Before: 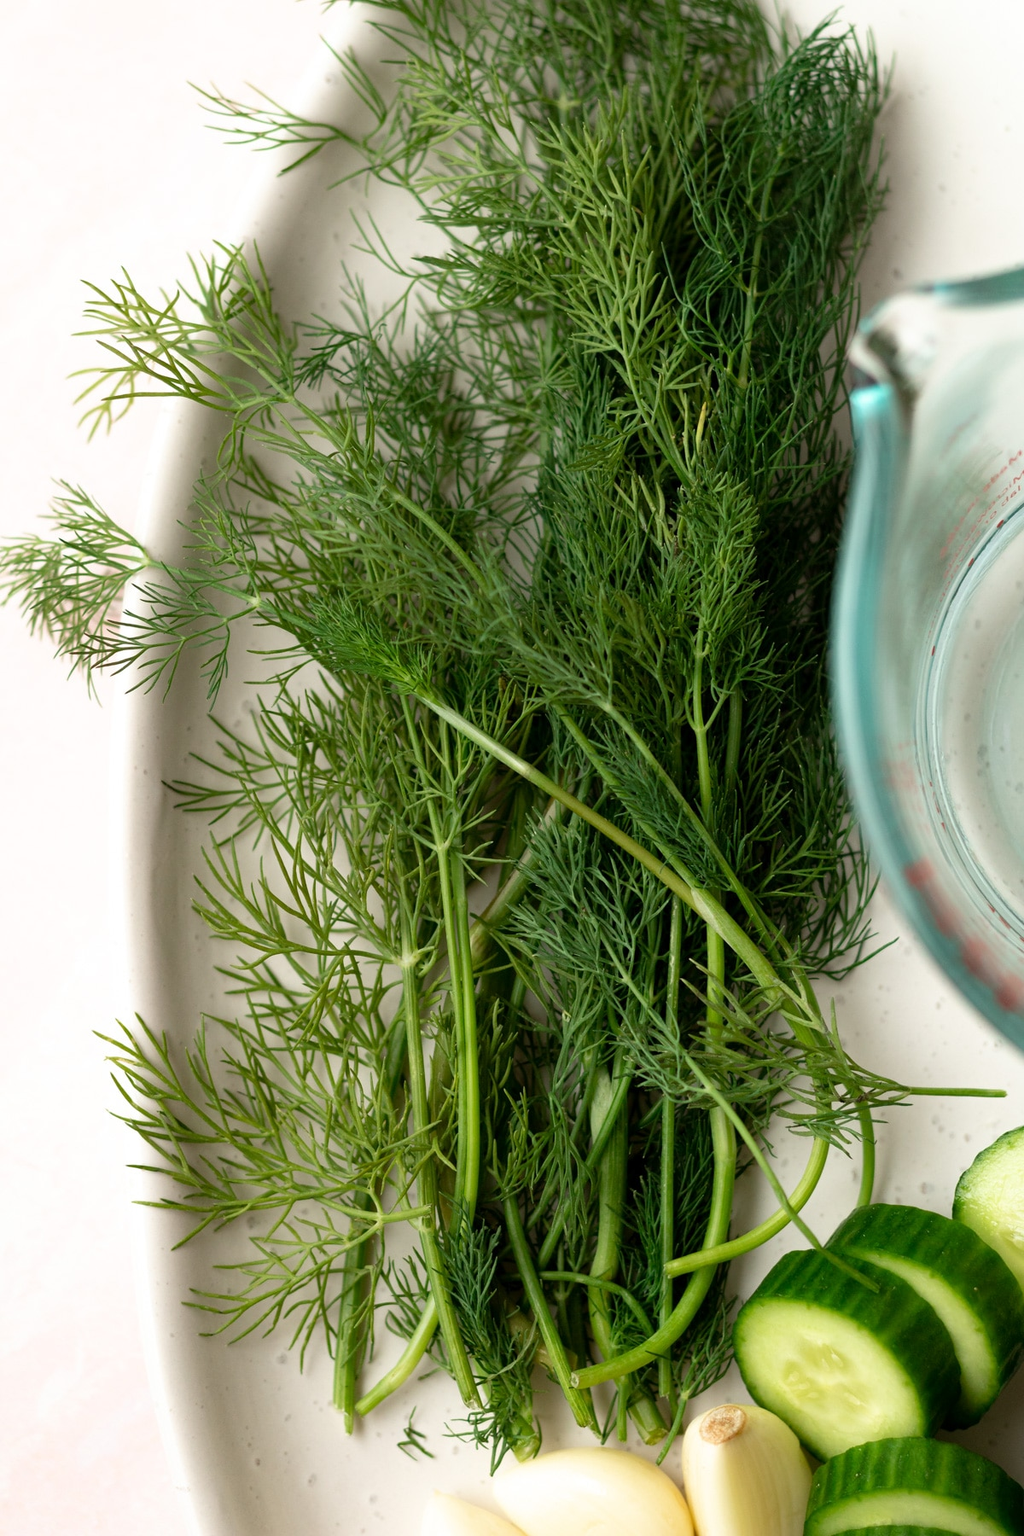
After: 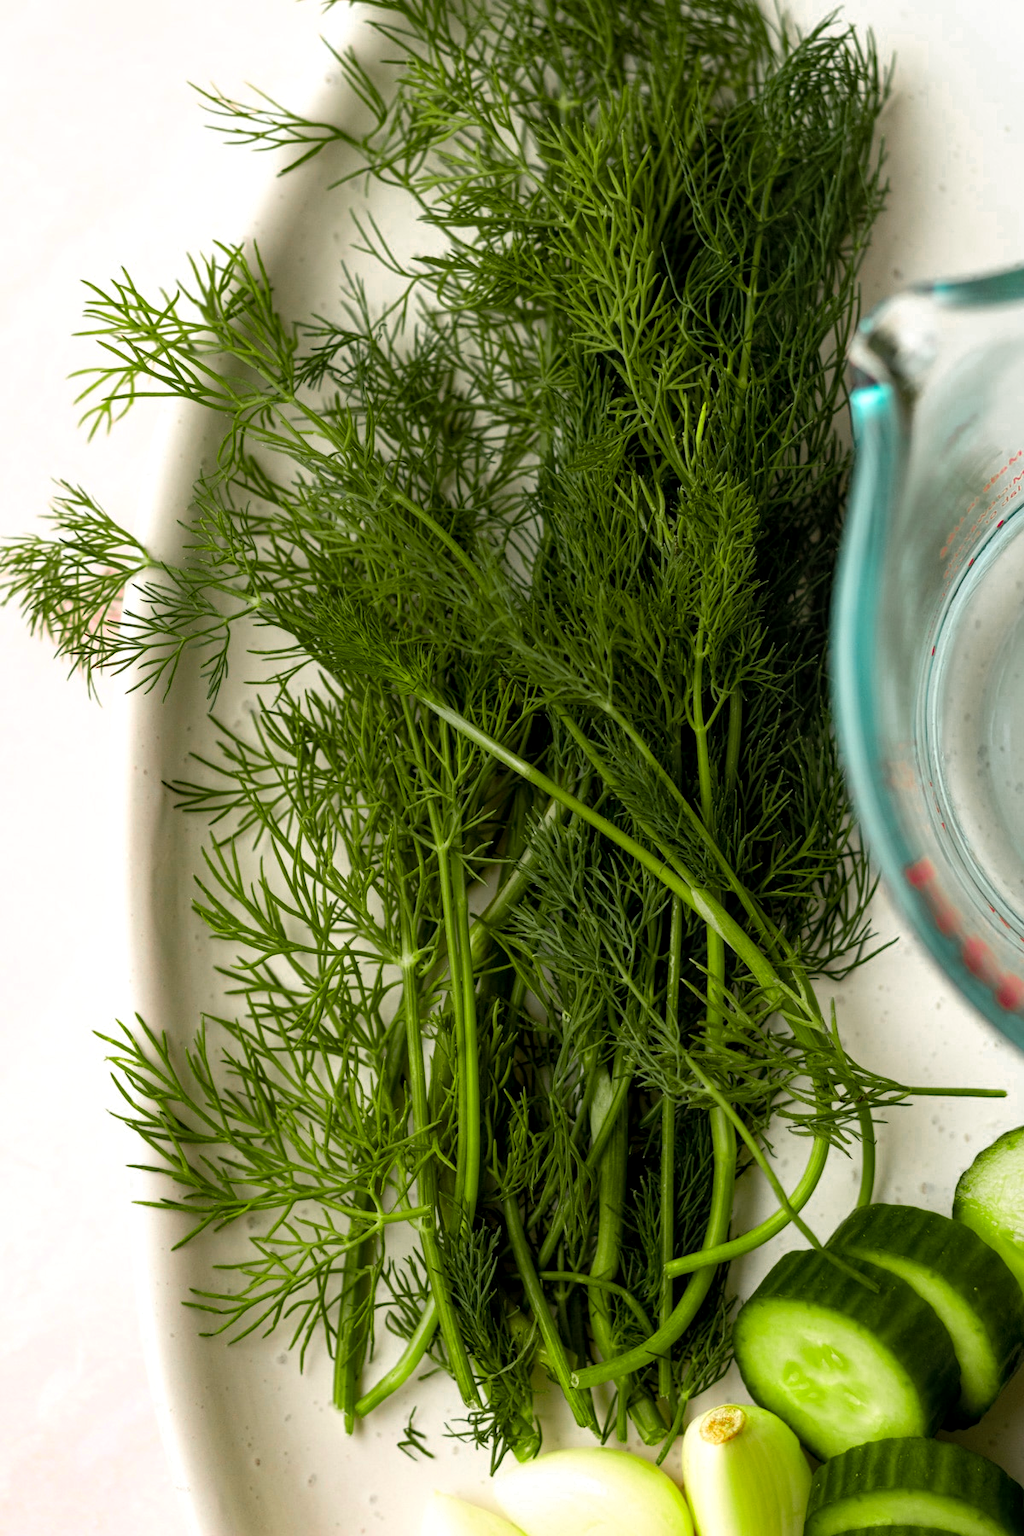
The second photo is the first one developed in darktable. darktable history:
local contrast: detail 130%
color balance rgb: linear chroma grading › global chroma 15%, perceptual saturation grading › global saturation 30%
color zones: curves: ch0 [(0, 0.533) (0.126, 0.533) (0.234, 0.533) (0.368, 0.357) (0.5, 0.5) (0.625, 0.5) (0.74, 0.637) (0.875, 0.5)]; ch1 [(0.004, 0.708) (0.129, 0.662) (0.25, 0.5) (0.375, 0.331) (0.496, 0.396) (0.625, 0.649) (0.739, 0.26) (0.875, 0.5) (1, 0.478)]; ch2 [(0, 0.409) (0.132, 0.403) (0.236, 0.558) (0.379, 0.448) (0.5, 0.5) (0.625, 0.5) (0.691, 0.39) (0.875, 0.5)]
